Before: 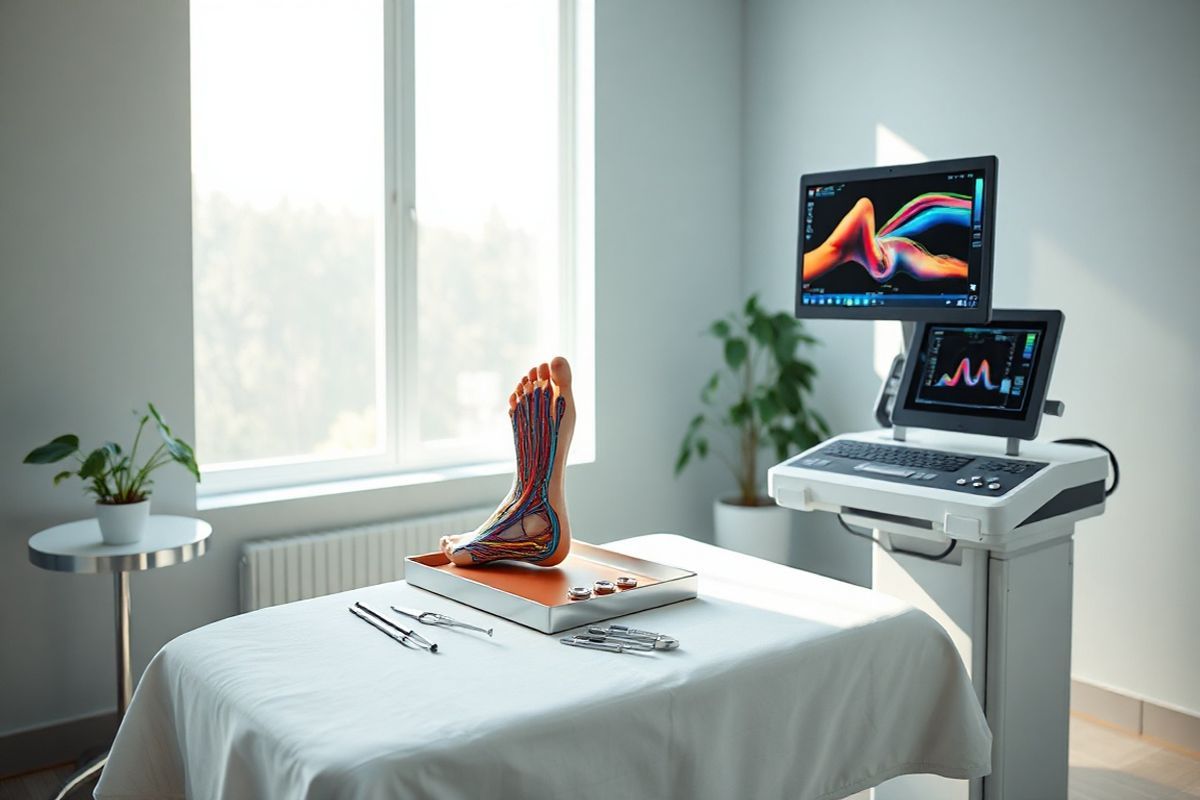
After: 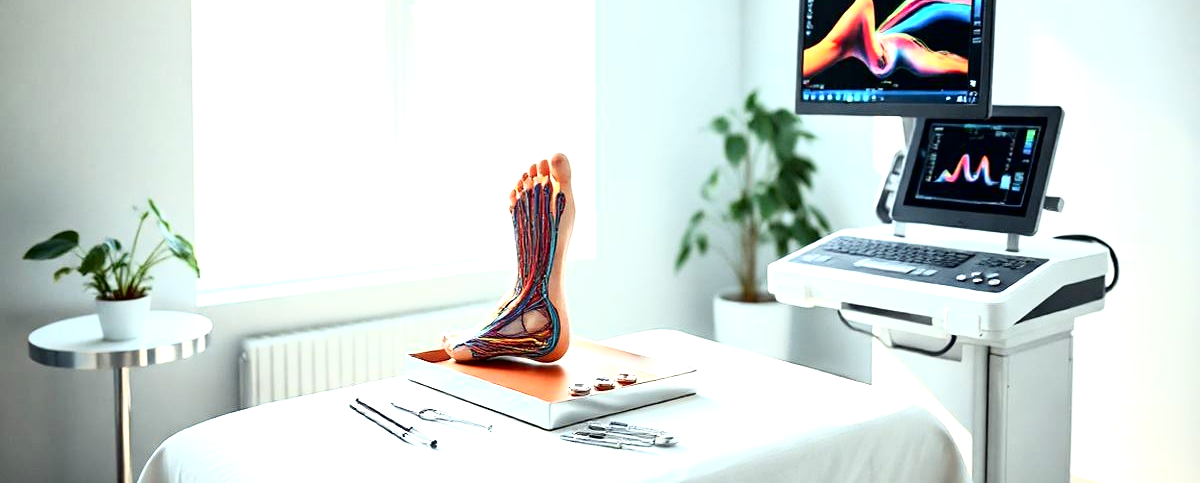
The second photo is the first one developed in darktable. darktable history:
tone curve: curves: ch0 [(0, 0) (0.003, 0) (0.011, 0.001) (0.025, 0.002) (0.044, 0.004) (0.069, 0.006) (0.1, 0.009) (0.136, 0.03) (0.177, 0.076) (0.224, 0.13) (0.277, 0.202) (0.335, 0.28) (0.399, 0.367) (0.468, 0.46) (0.543, 0.562) (0.623, 0.67) (0.709, 0.787) (0.801, 0.889) (0.898, 0.972) (1, 1)], color space Lab, independent channels, preserve colors none
crop and rotate: top 25.587%, bottom 13.999%
tone equalizer: on, module defaults
exposure: exposure 0.945 EV, compensate highlight preservation false
